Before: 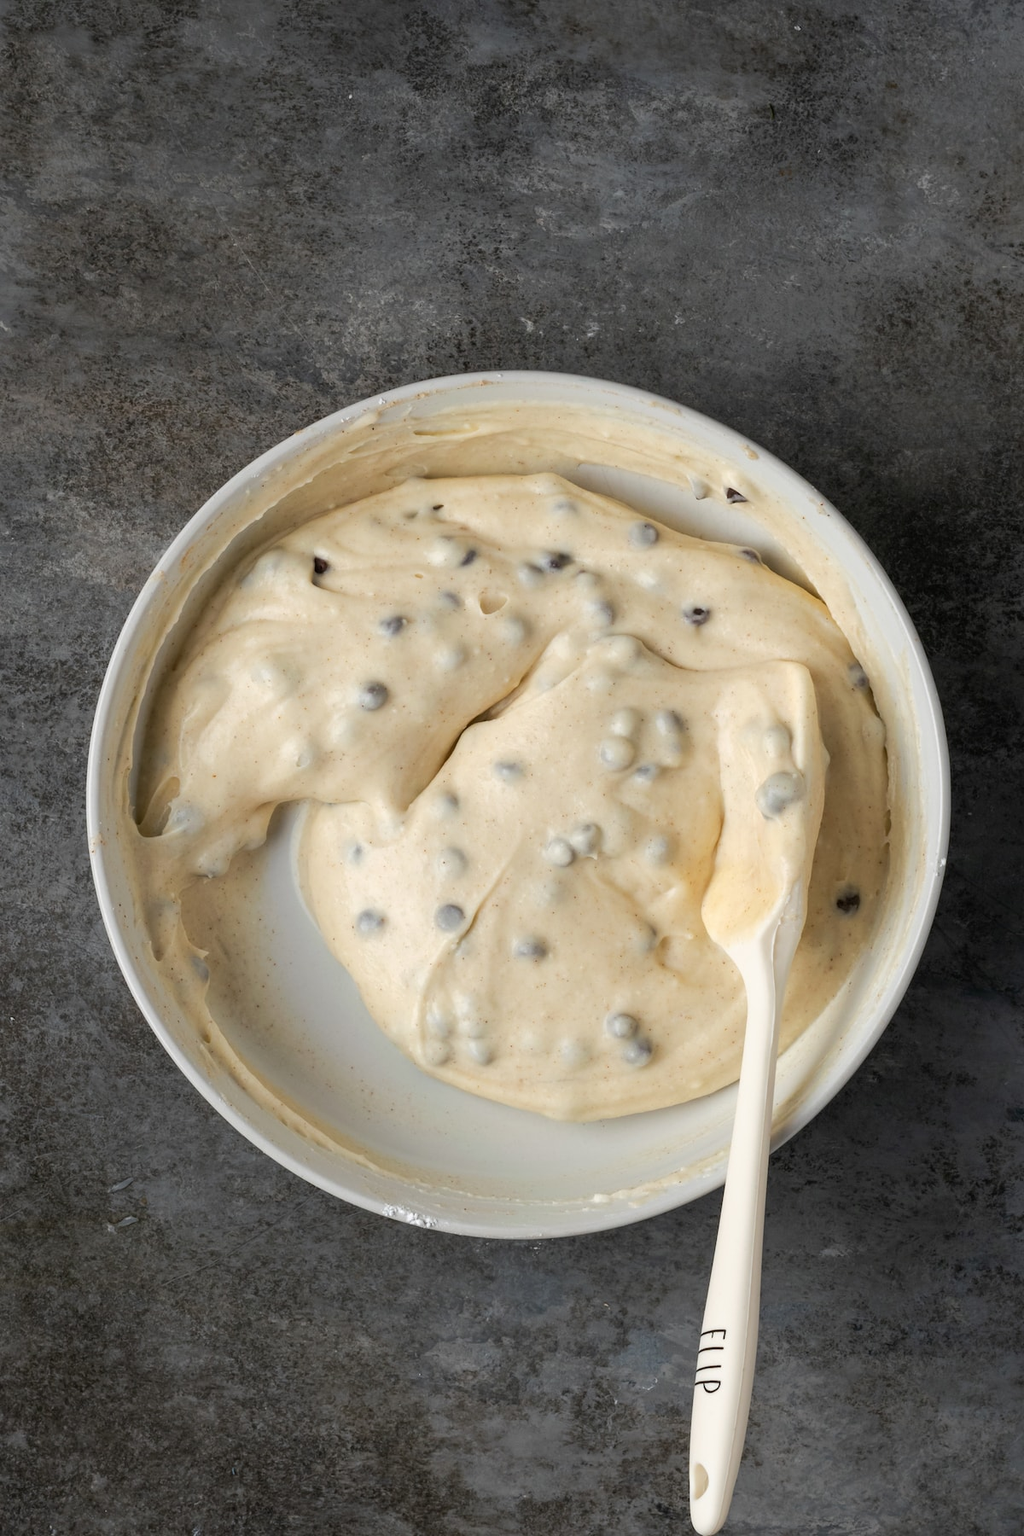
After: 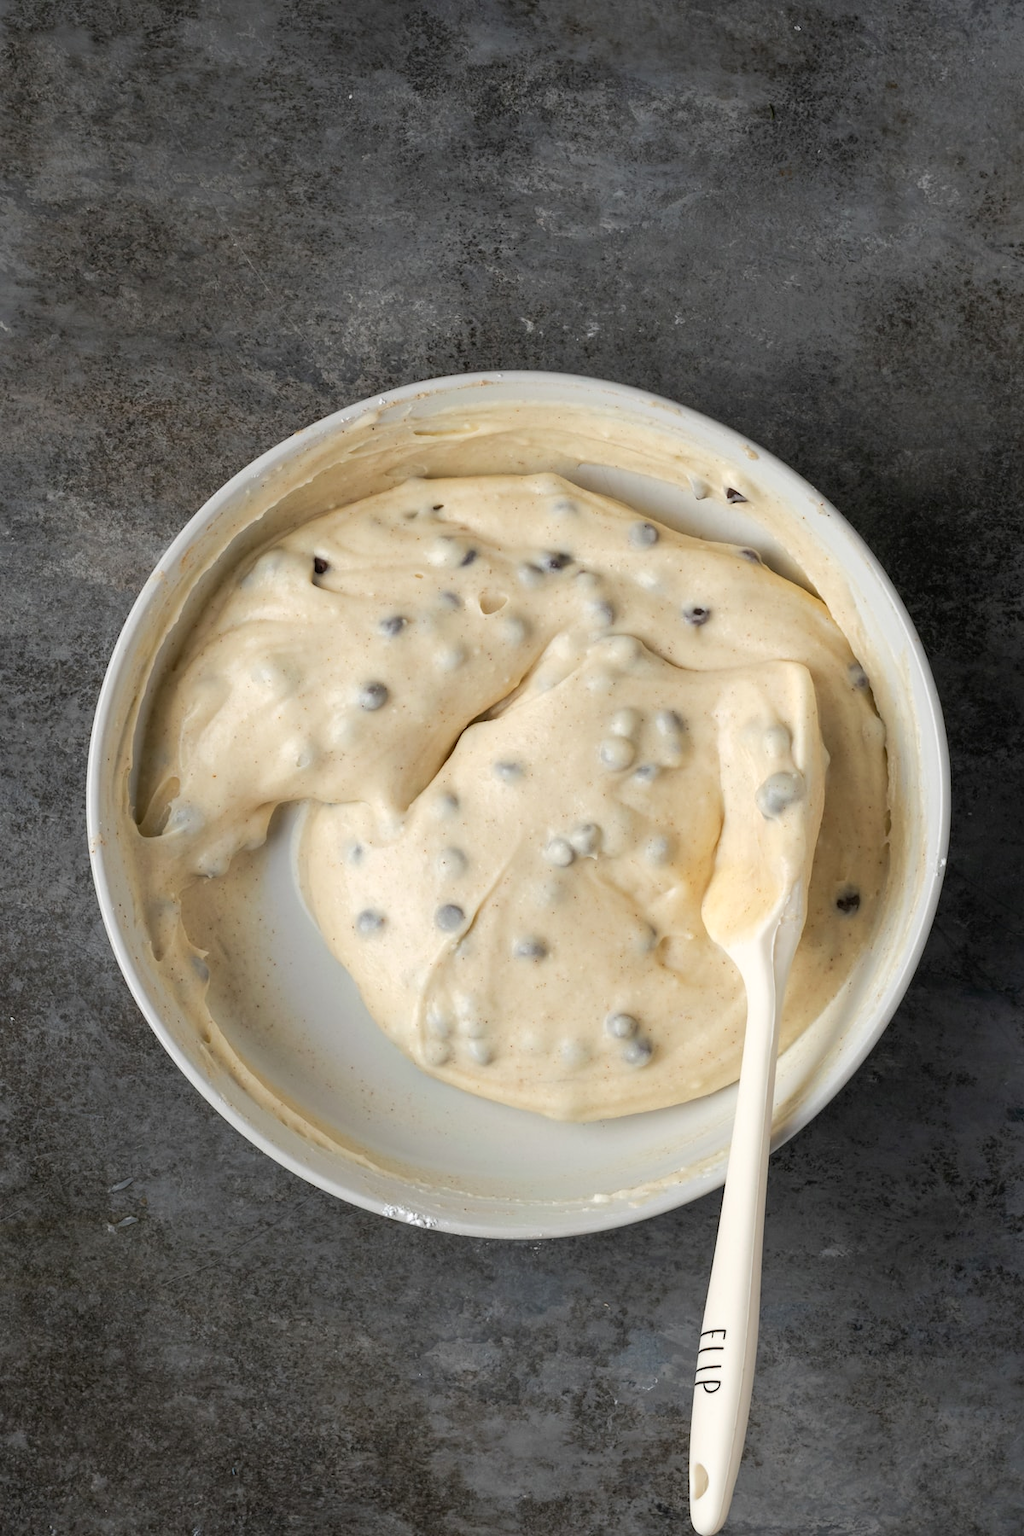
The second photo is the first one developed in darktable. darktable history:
exposure: exposure 0.076 EV, compensate exposure bias true, compensate highlight preservation false
